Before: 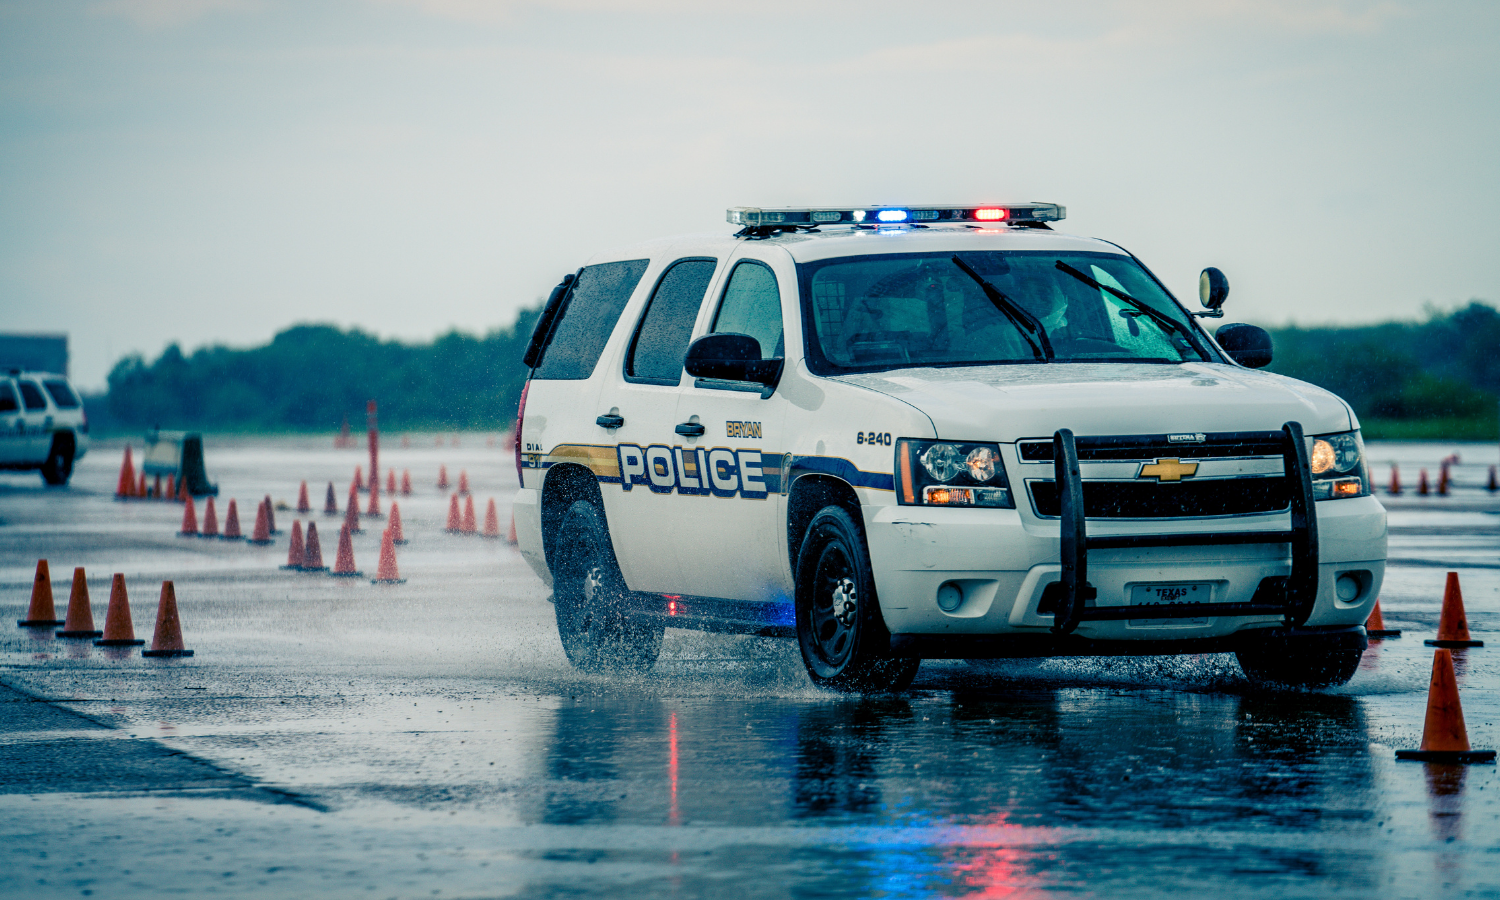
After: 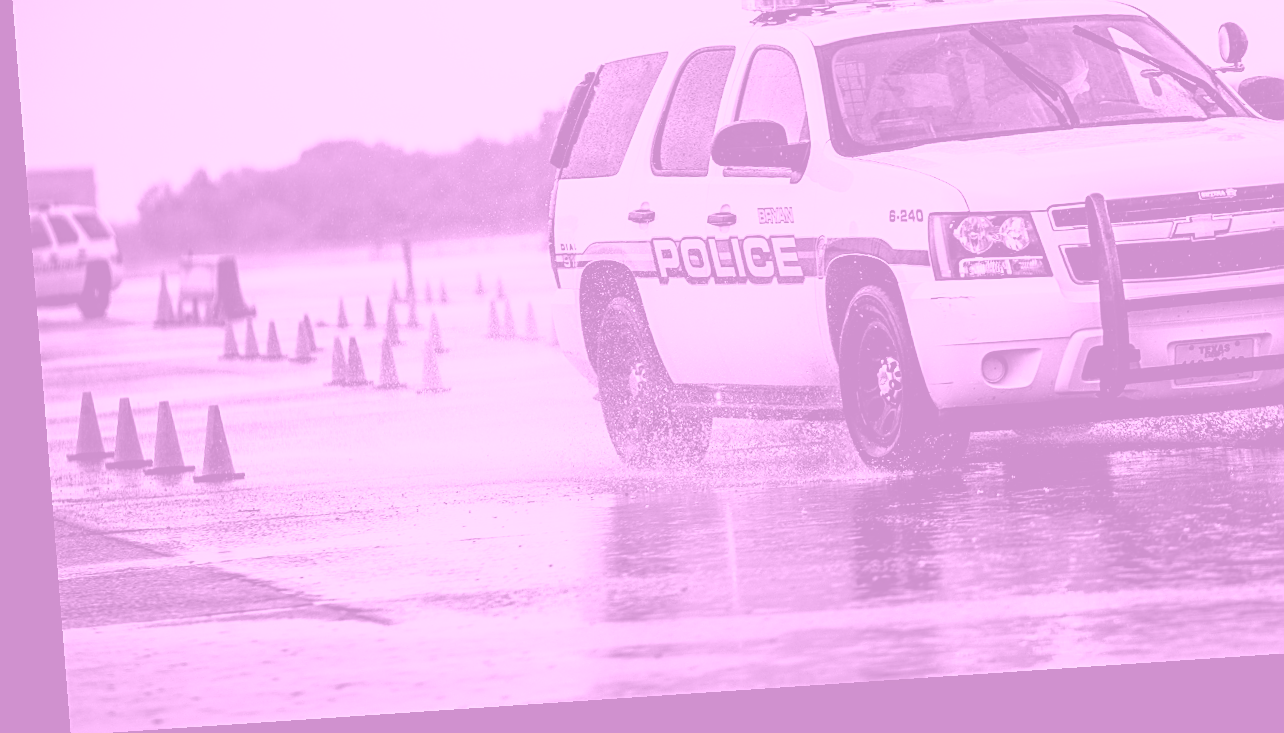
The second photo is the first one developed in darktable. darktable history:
rotate and perspective: rotation -4.2°, shear 0.006, automatic cropping off
colorize: hue 331.2°, saturation 75%, source mix 30.28%, lightness 70.52%, version 1
sigmoid: contrast 1.7
crop: top 26.531%, right 17.959%
local contrast: highlights 100%, shadows 100%, detail 120%, midtone range 0.2
shadows and highlights: shadows -12.5, white point adjustment 4, highlights 28.33
sharpen: on, module defaults
